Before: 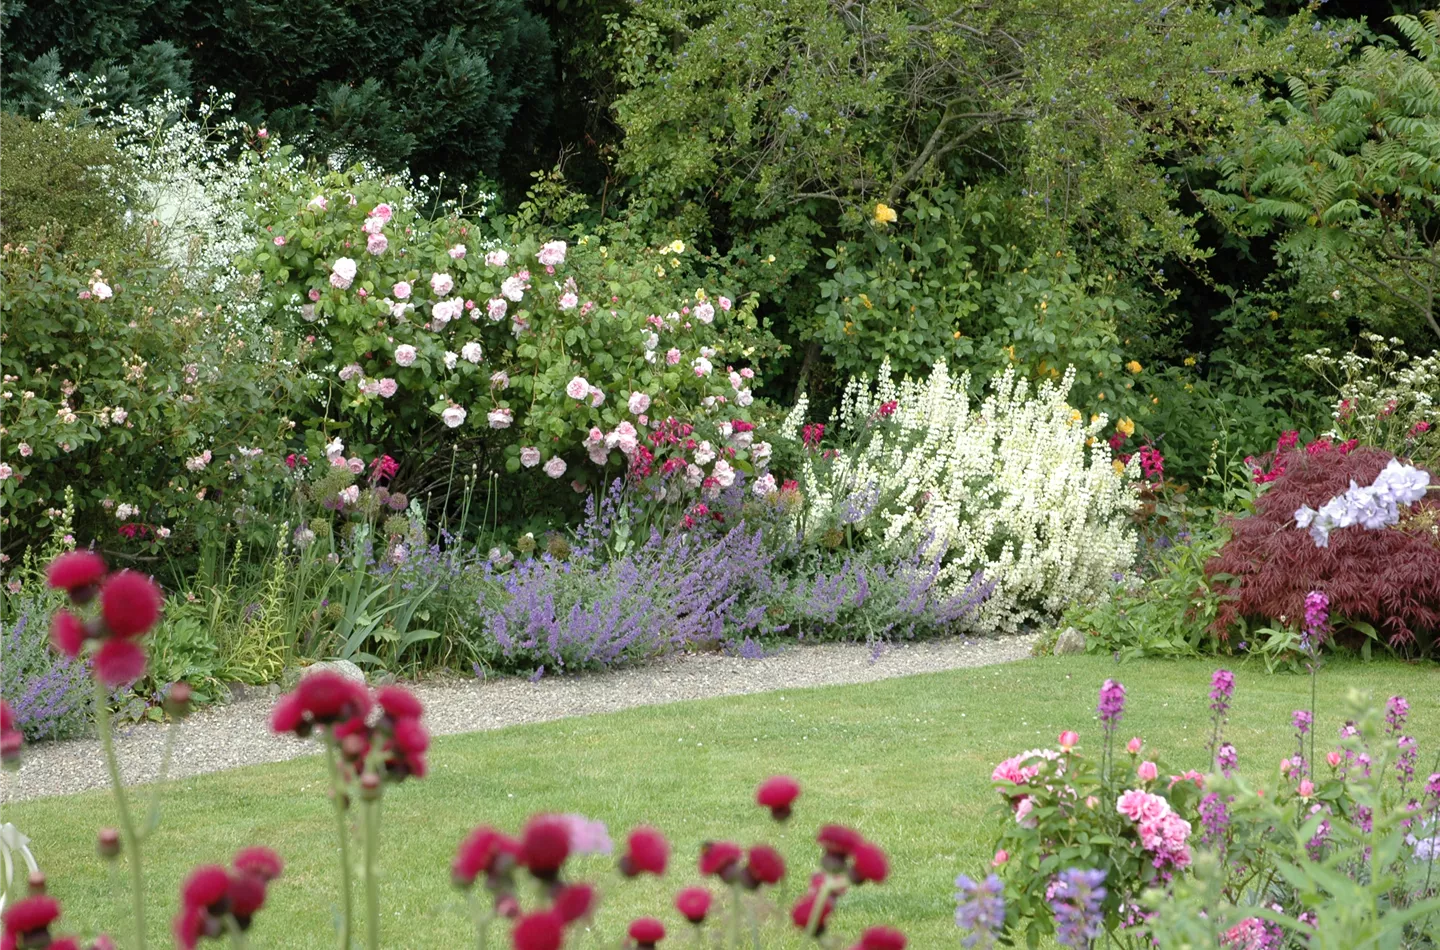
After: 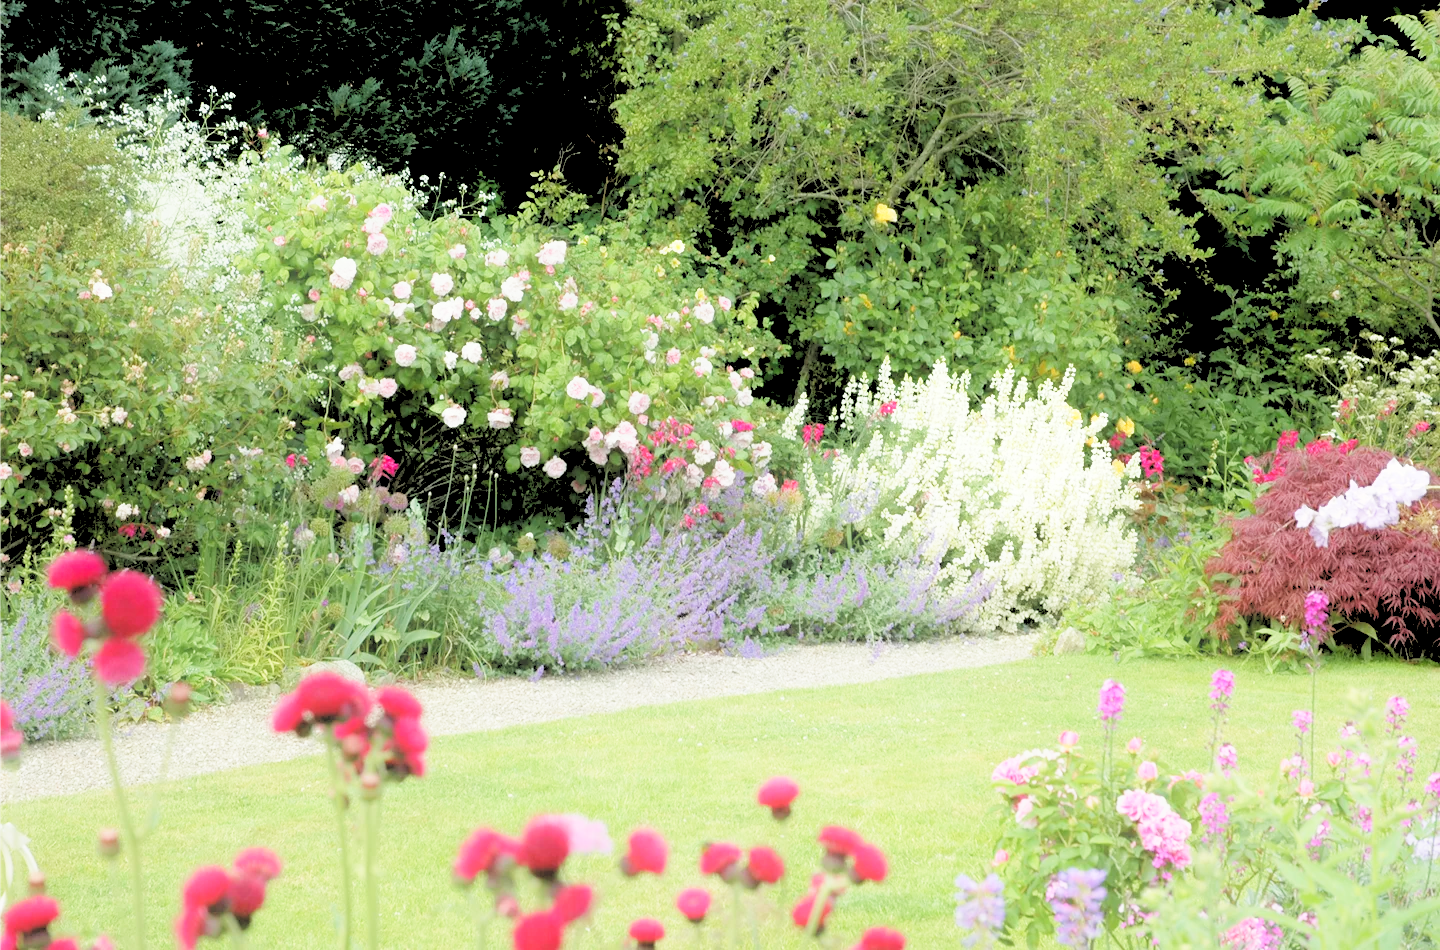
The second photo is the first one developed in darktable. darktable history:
exposure: black level correction 0.001, exposure 0.191 EV, compensate highlight preservation false
base curve: curves: ch0 [(0, 0) (0.579, 0.807) (1, 1)], preserve colors none
contrast equalizer: octaves 7, y [[0.6 ×6], [0.55 ×6], [0 ×6], [0 ×6], [0 ×6]], mix -1
rgb levels: levels [[0.027, 0.429, 0.996], [0, 0.5, 1], [0, 0.5, 1]]
